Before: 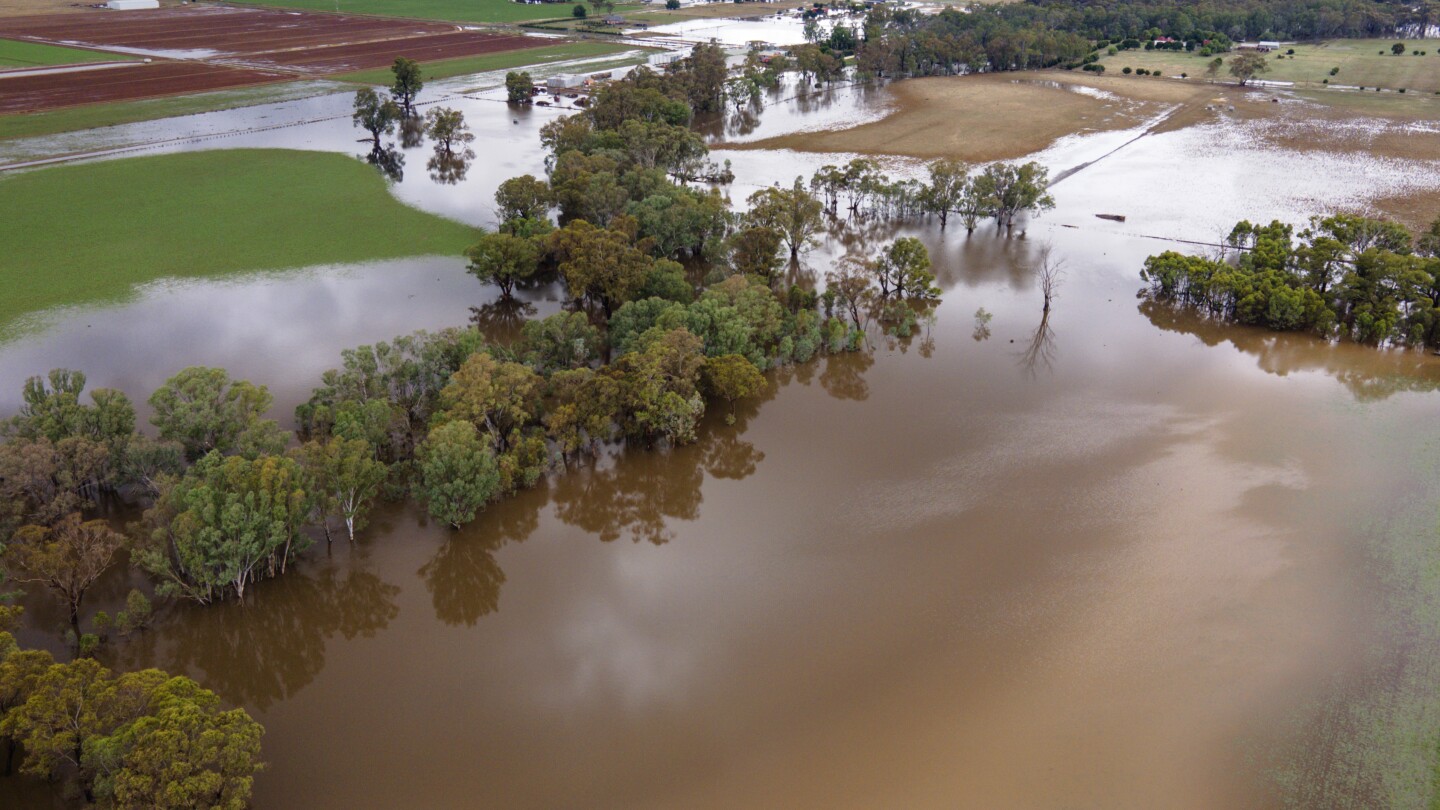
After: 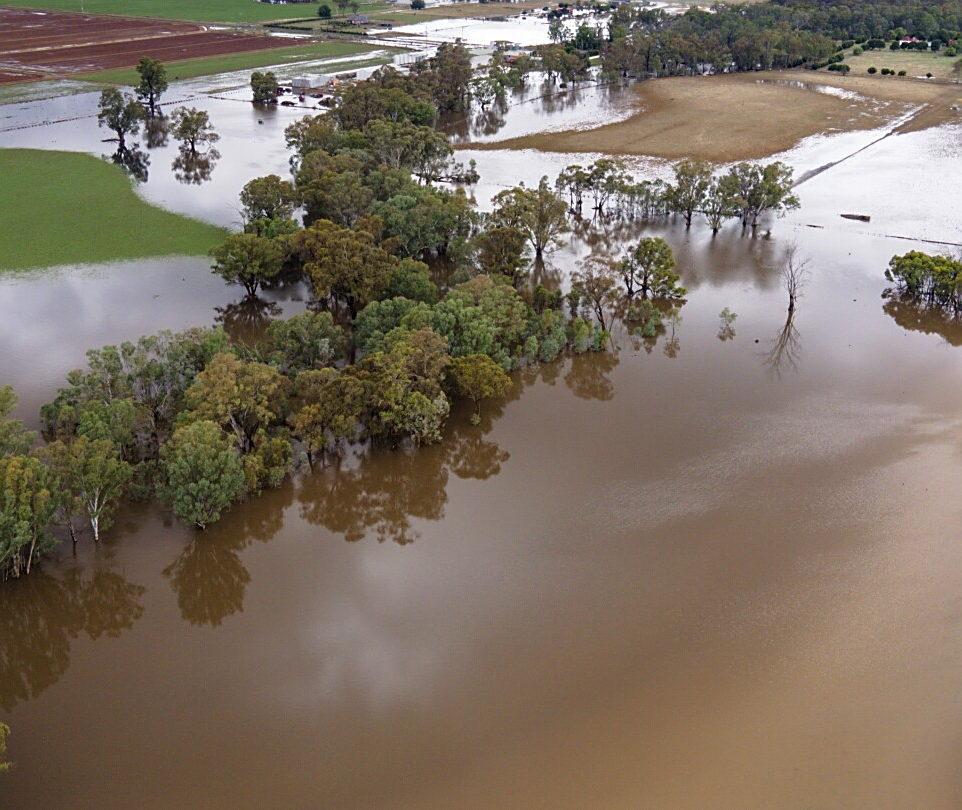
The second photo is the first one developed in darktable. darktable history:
sharpen: on, module defaults
crop and rotate: left 17.766%, right 15.415%
